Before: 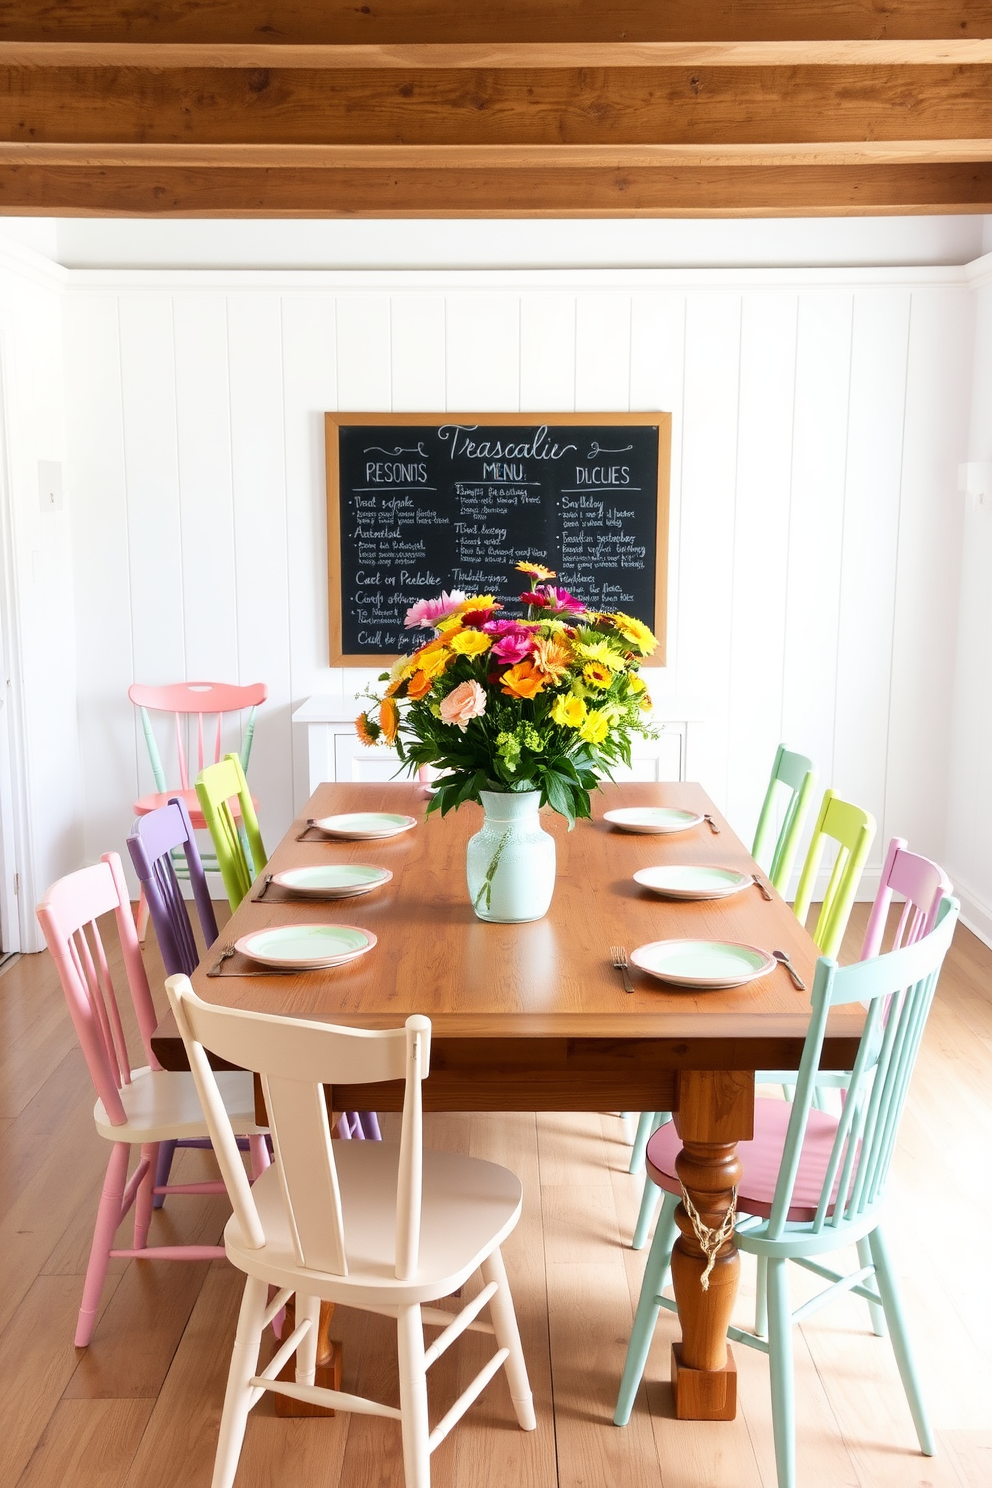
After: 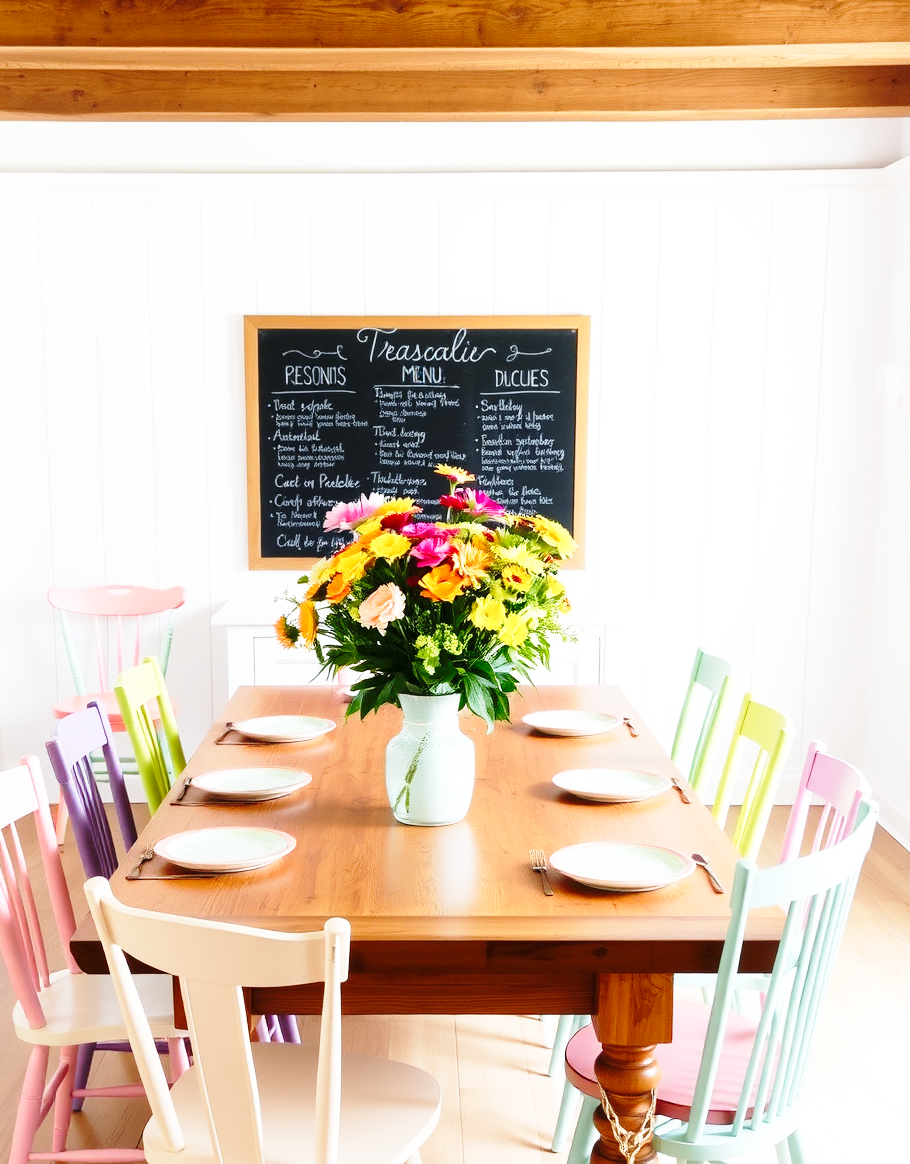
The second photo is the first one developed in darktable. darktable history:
crop: left 8.241%, top 6.548%, bottom 15.227%
base curve: curves: ch0 [(0, 0) (0.028, 0.03) (0.121, 0.232) (0.46, 0.748) (0.859, 0.968) (1, 1)], preserve colors none
